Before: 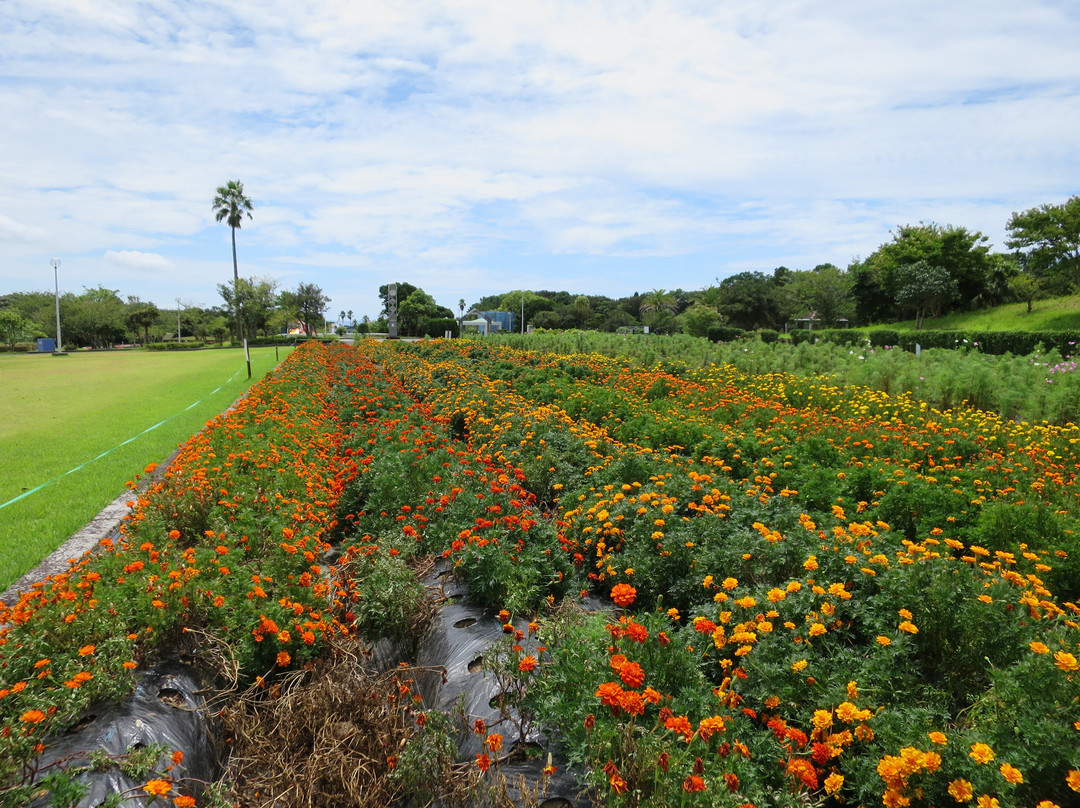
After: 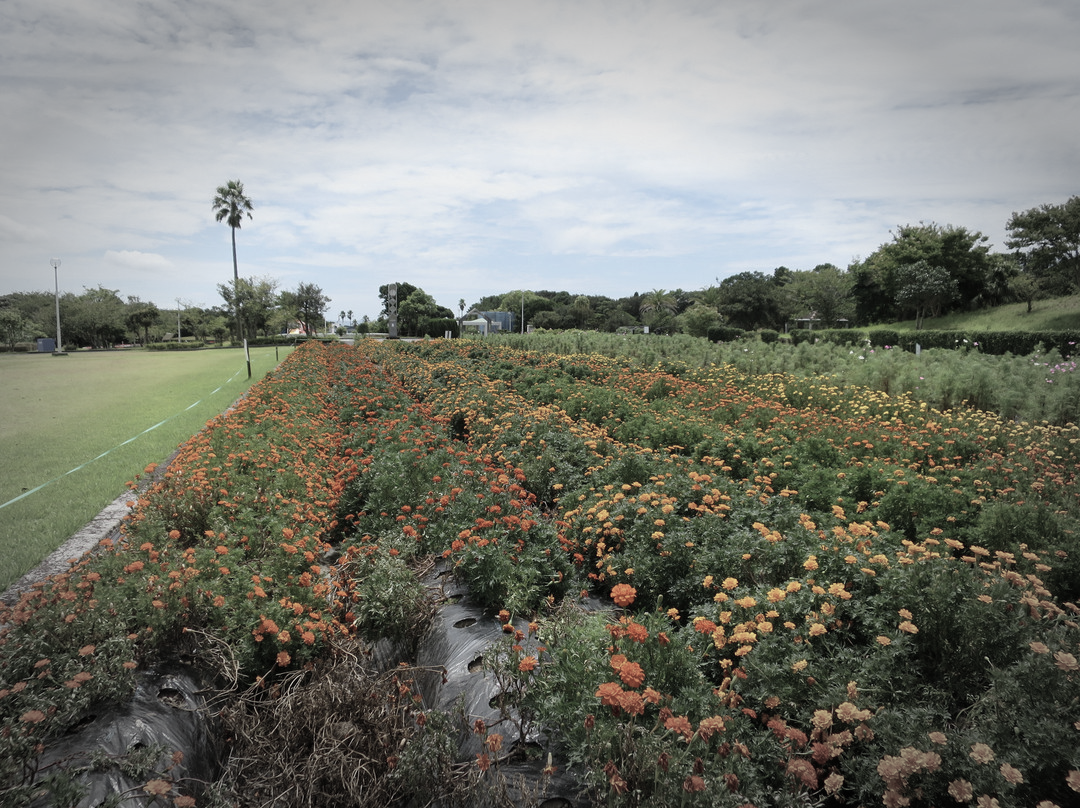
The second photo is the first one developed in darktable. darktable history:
color zones: curves: ch0 [(0, 0.6) (0.129, 0.508) (0.193, 0.483) (0.429, 0.5) (0.571, 0.5) (0.714, 0.5) (0.857, 0.5) (1, 0.6)]; ch1 [(0, 0.481) (0.112, 0.245) (0.213, 0.223) (0.429, 0.233) (0.571, 0.231) (0.683, 0.242) (0.857, 0.296) (1, 0.481)]
vignetting: fall-off start 70.02%, width/height ratio 1.335
